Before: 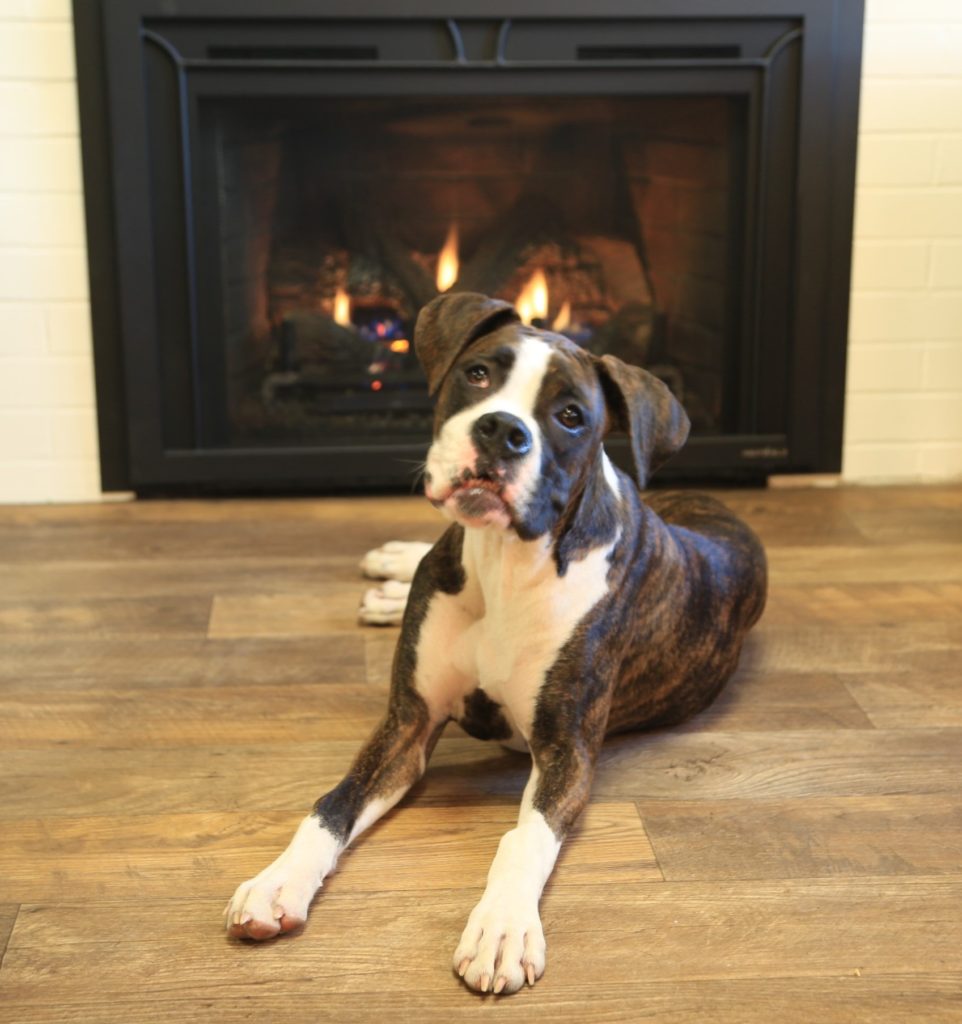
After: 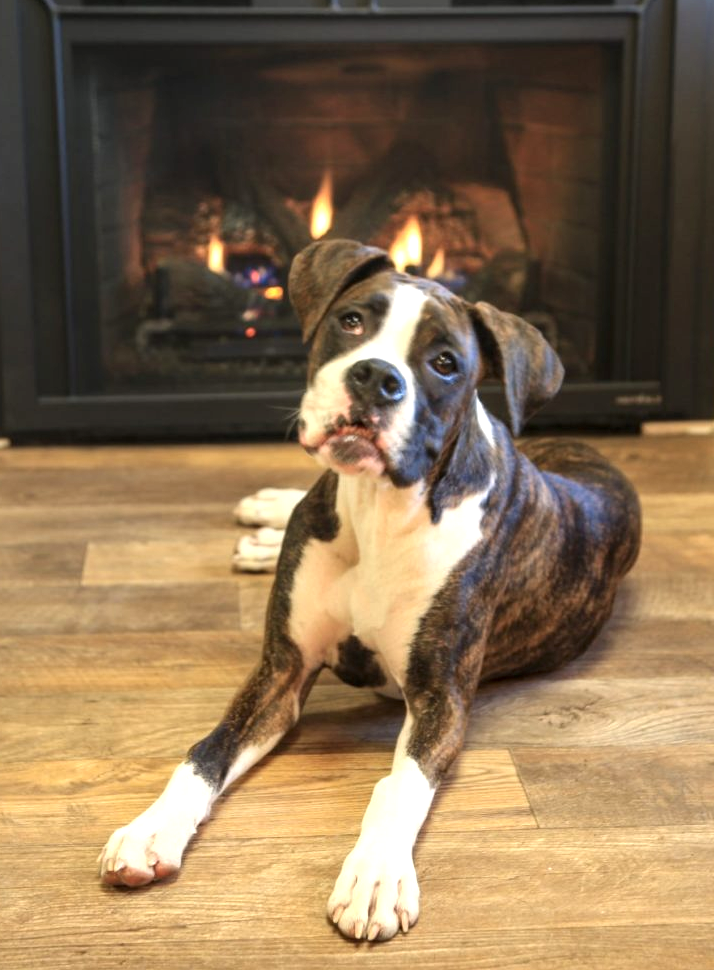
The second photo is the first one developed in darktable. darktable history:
exposure: black level correction 0, exposure 1.015 EV, compensate exposure bias true, compensate highlight preservation false
local contrast: detail 130%
crop and rotate: left 13.15%, top 5.251%, right 12.609%
